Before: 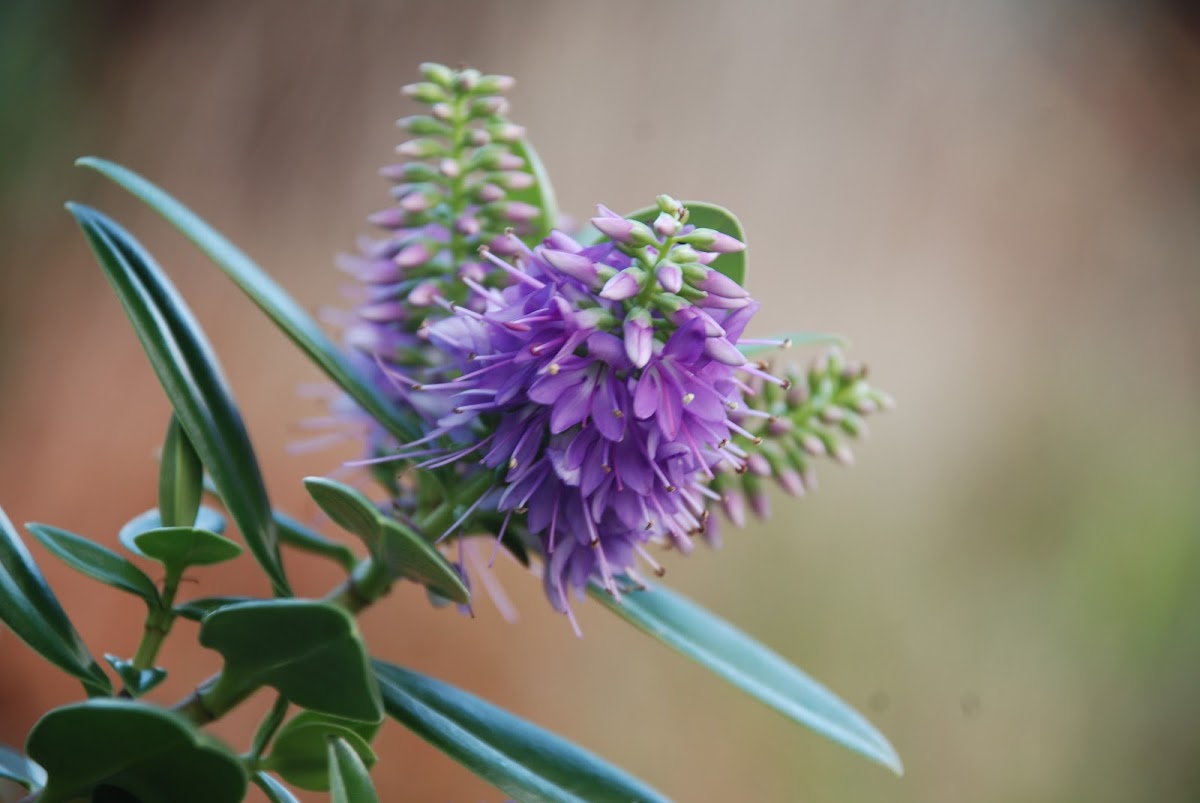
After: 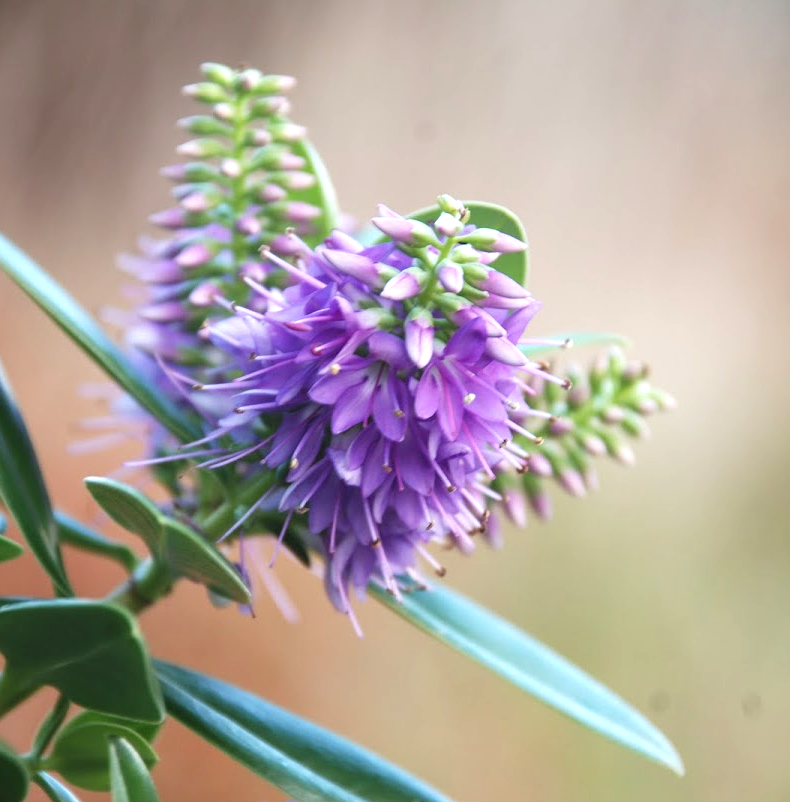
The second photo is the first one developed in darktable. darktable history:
exposure: black level correction 0, exposure 0.699 EV, compensate exposure bias true, compensate highlight preservation false
crop and rotate: left 18.322%, right 15.789%
